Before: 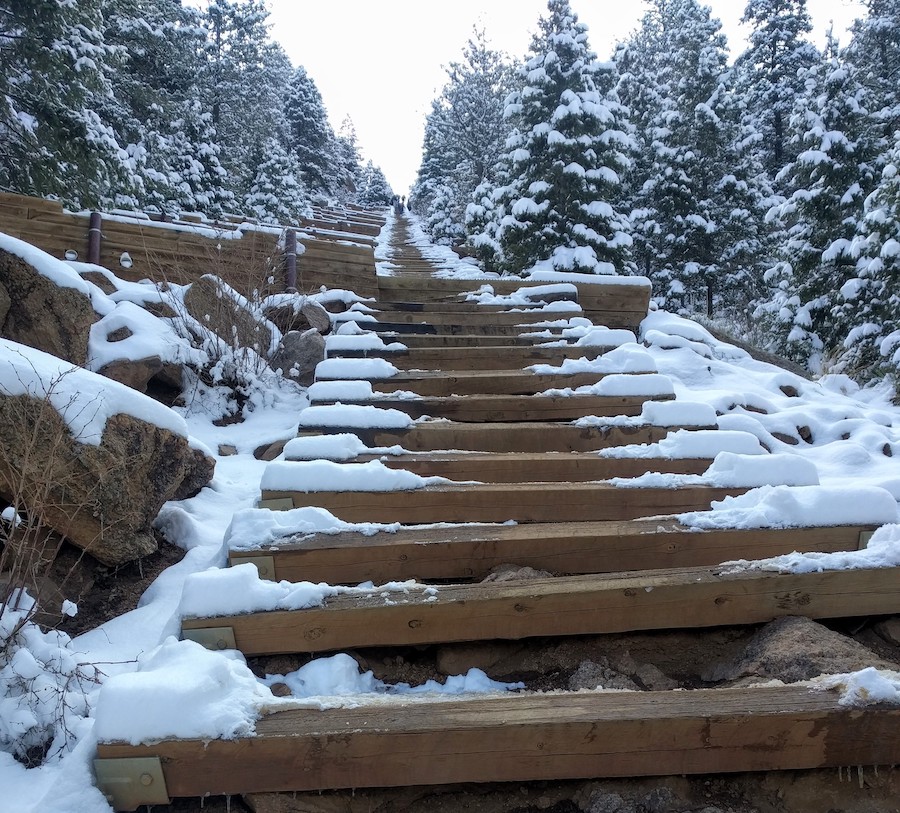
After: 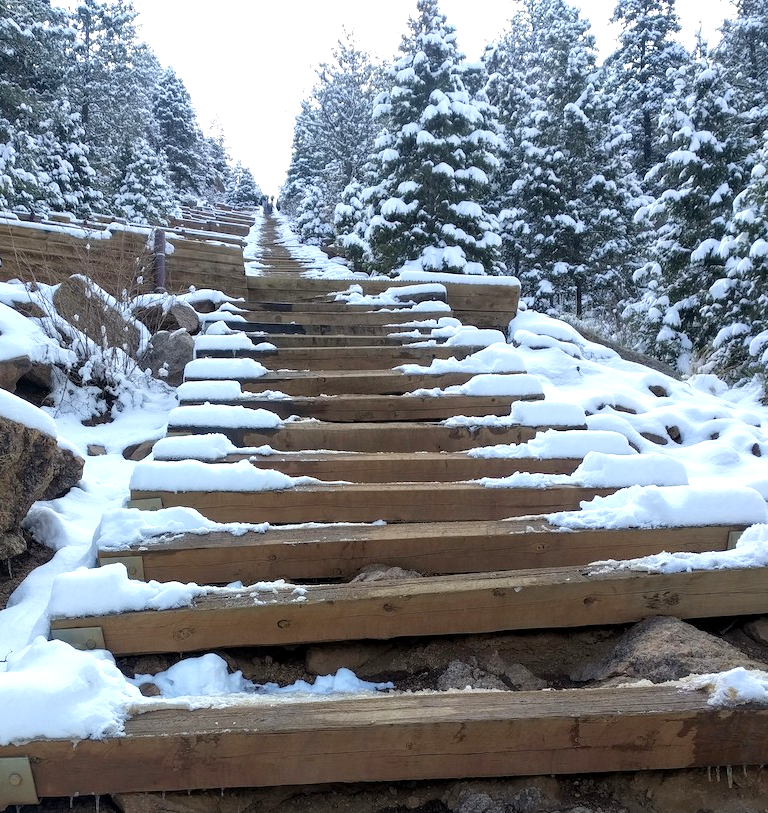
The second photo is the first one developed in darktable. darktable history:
crop and rotate: left 14.584%
exposure: black level correction 0.001, exposure 0.5 EV, compensate exposure bias true, compensate highlight preservation false
